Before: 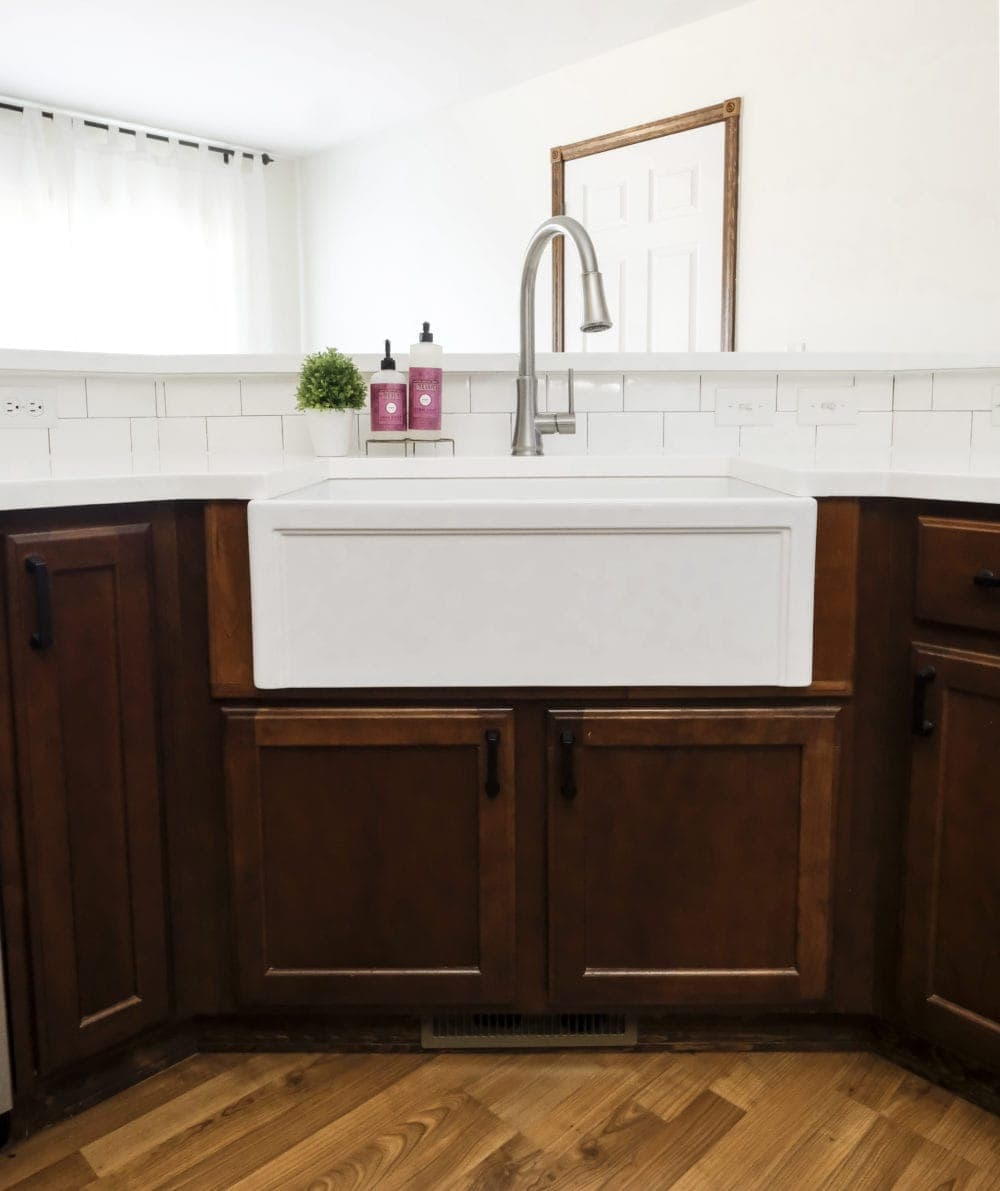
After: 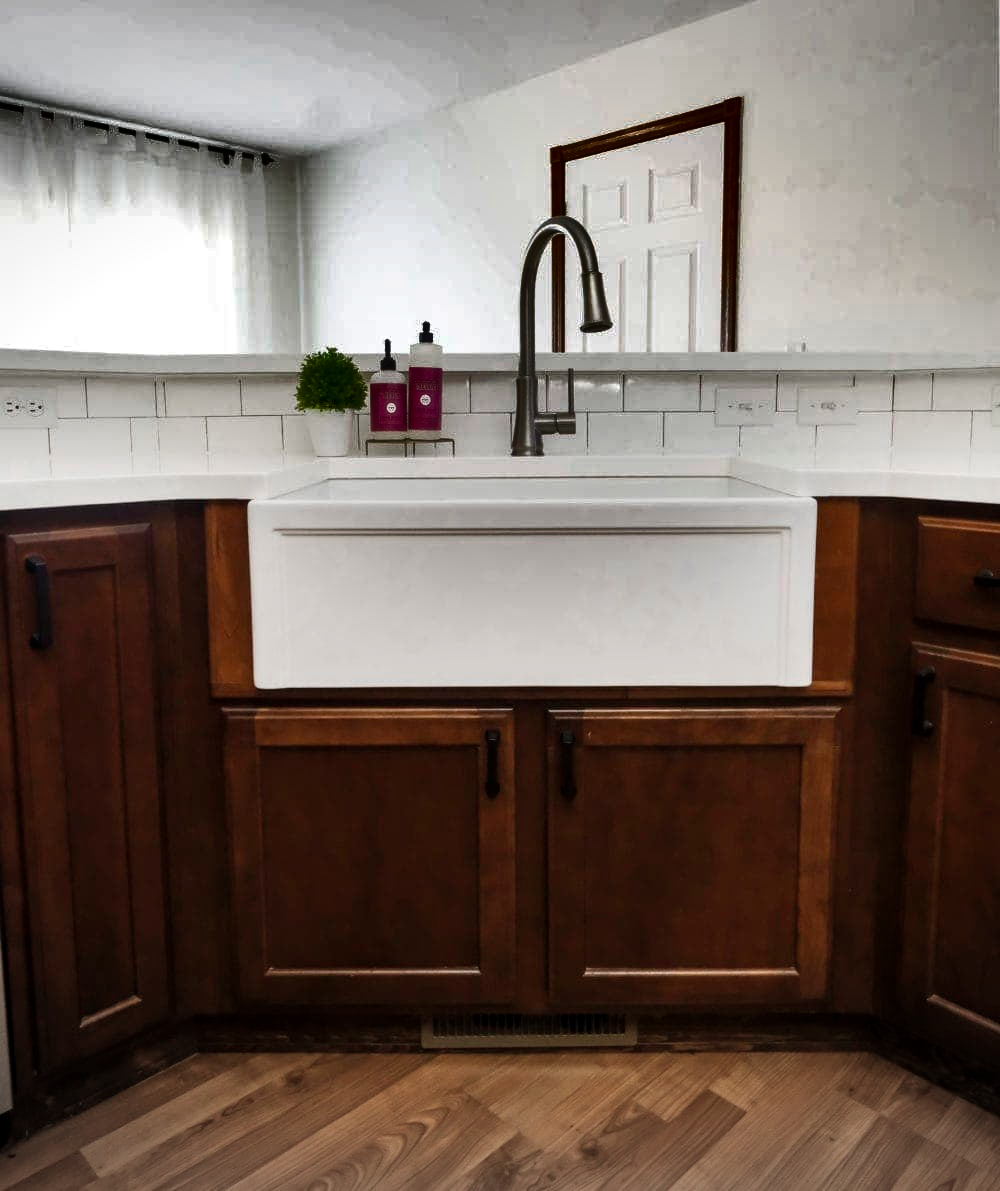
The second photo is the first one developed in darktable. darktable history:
vignetting: fall-off start 100%, brightness -0.282, width/height ratio 1.31
shadows and highlights: shadows 20.91, highlights -82.73, soften with gaussian
